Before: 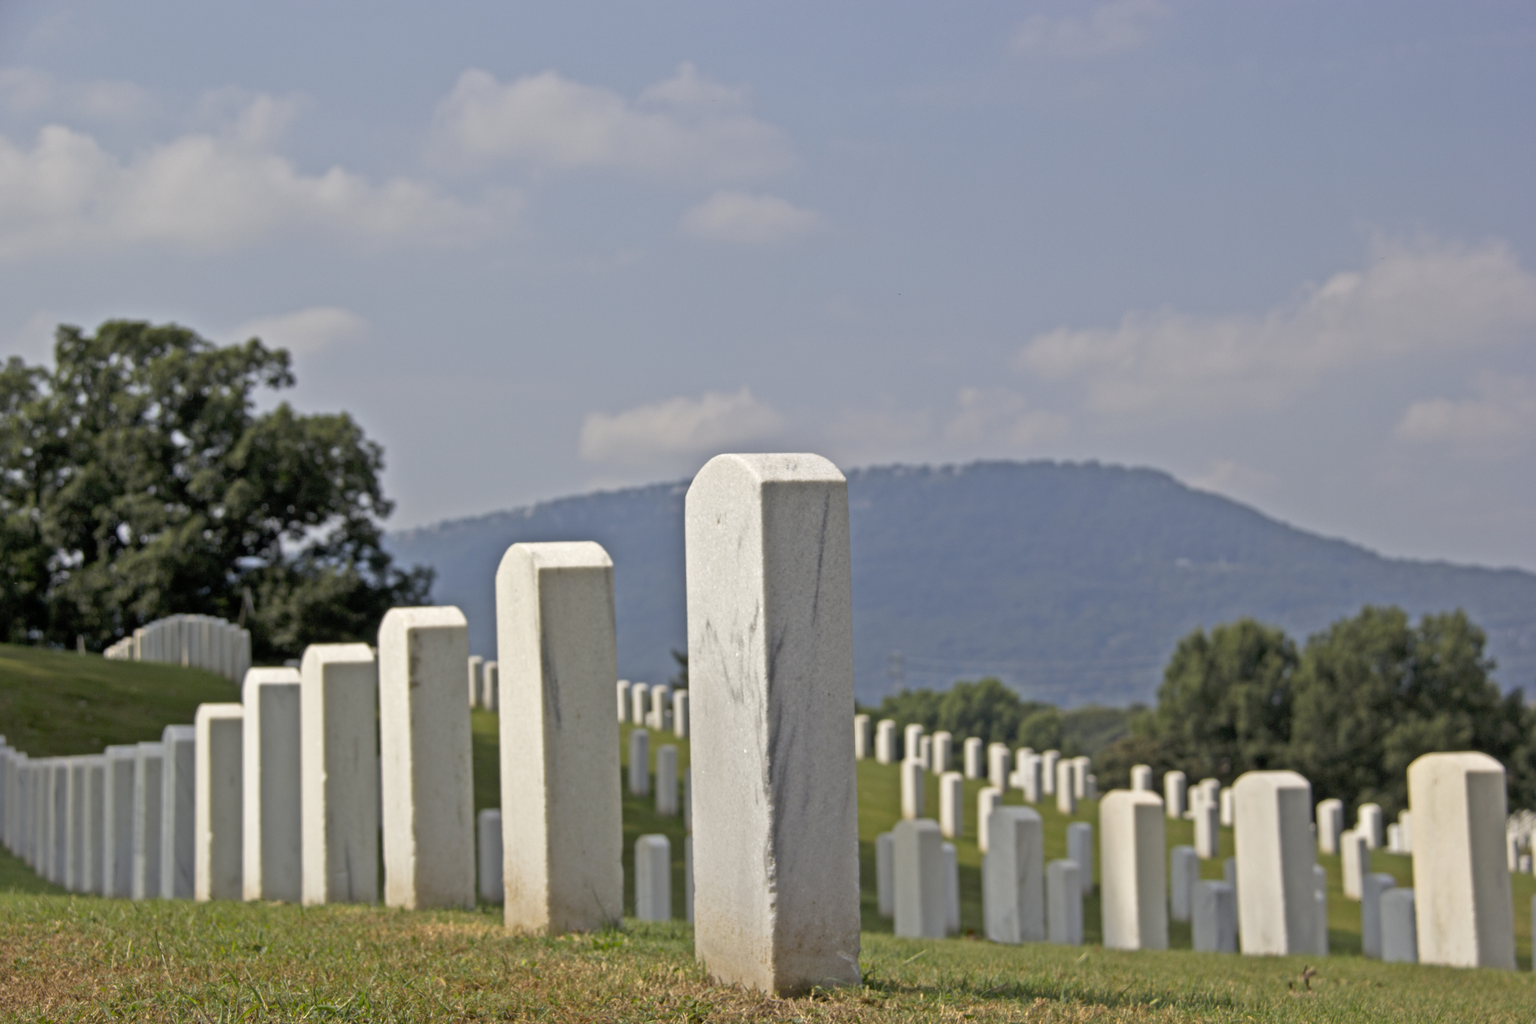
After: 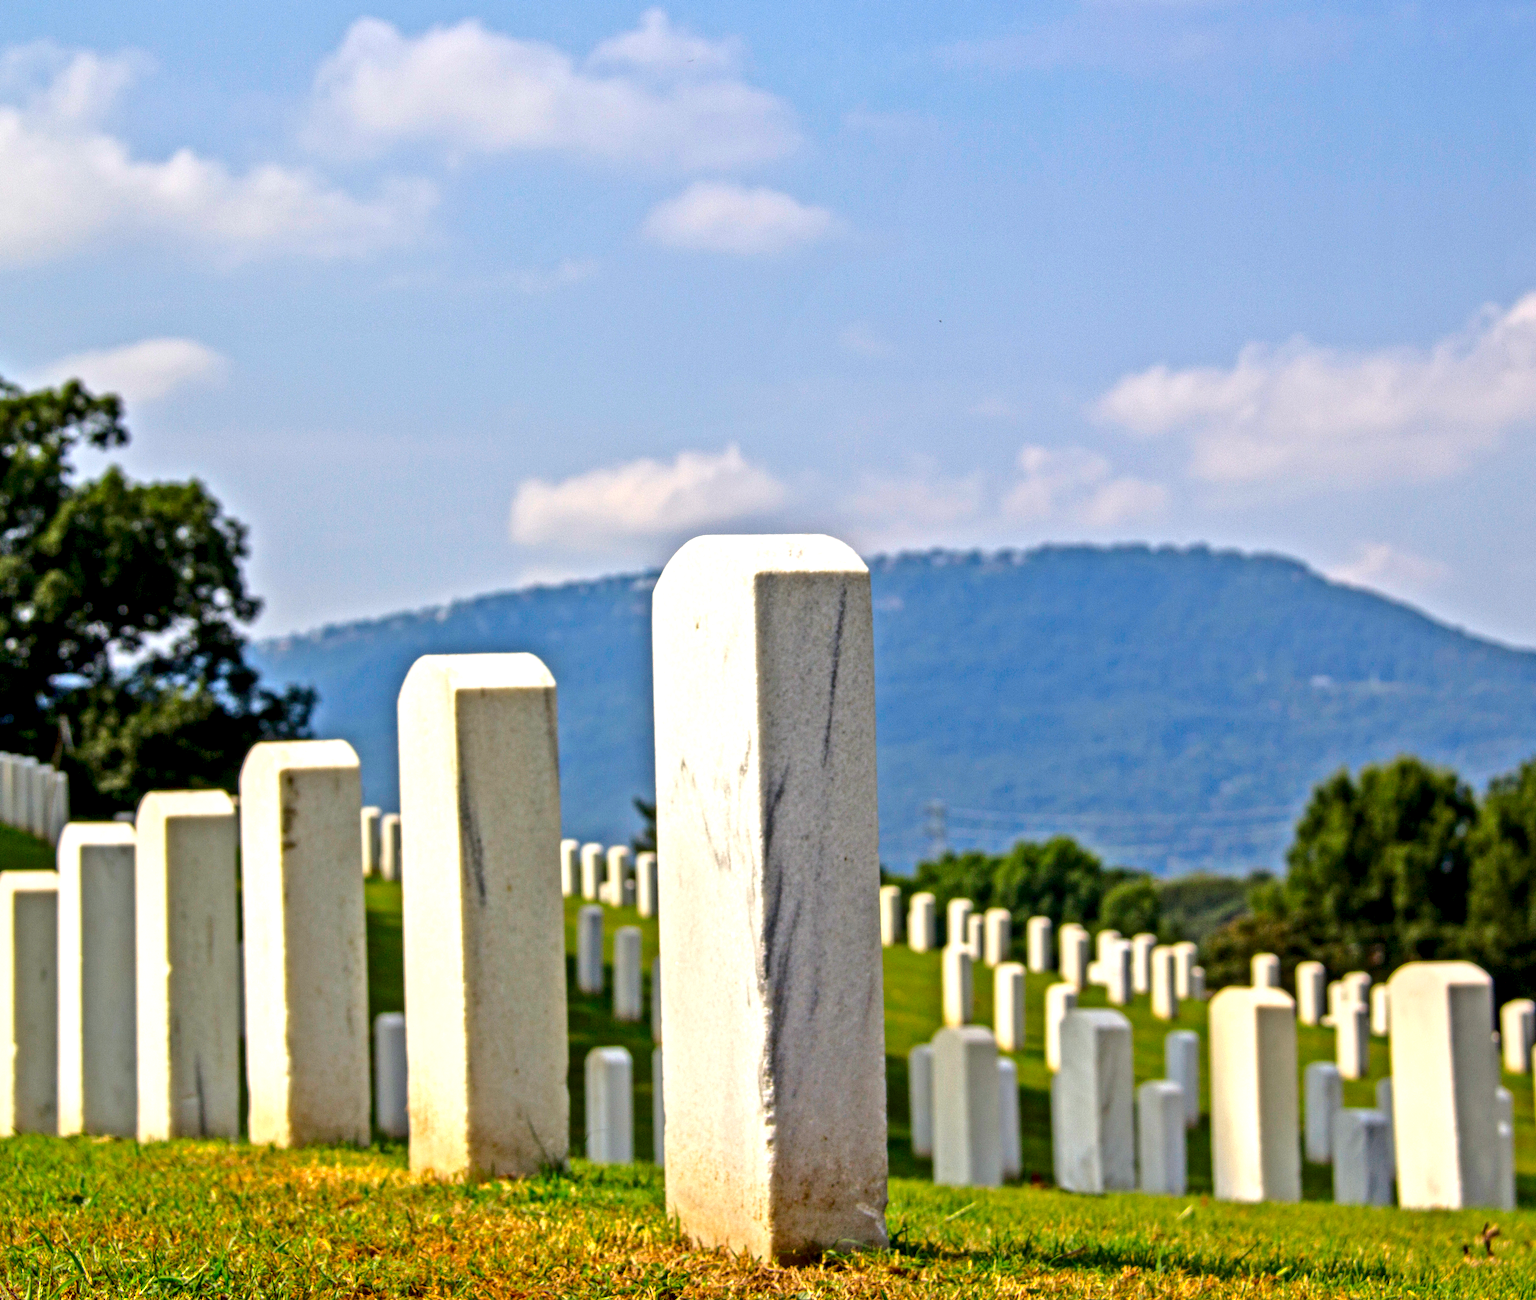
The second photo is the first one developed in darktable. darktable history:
exposure: black level correction 0.001, exposure 0.5 EV, compensate highlight preservation false
crop and rotate: left 13.01%, top 5.412%, right 12.533%
color balance rgb: perceptual saturation grading › global saturation 0.58%, global vibrance 20%
local contrast: highlights 60%, shadows 63%, detail 160%
contrast brightness saturation: contrast 0.263, brightness 0.016, saturation 0.86
tone curve: curves: ch0 [(0, 0) (0.568, 0.517) (0.8, 0.717) (1, 1)], color space Lab, independent channels, preserve colors none
